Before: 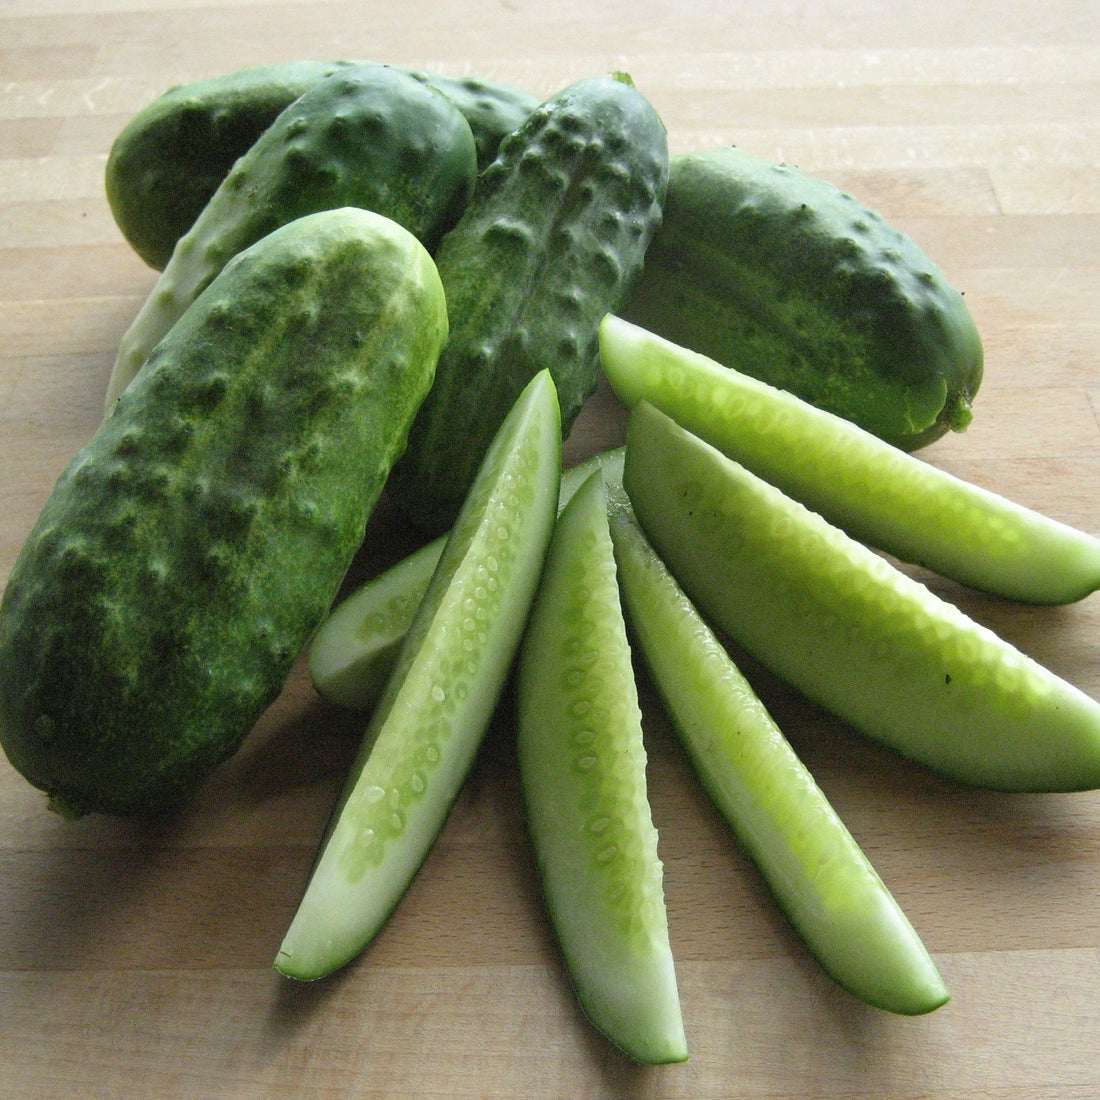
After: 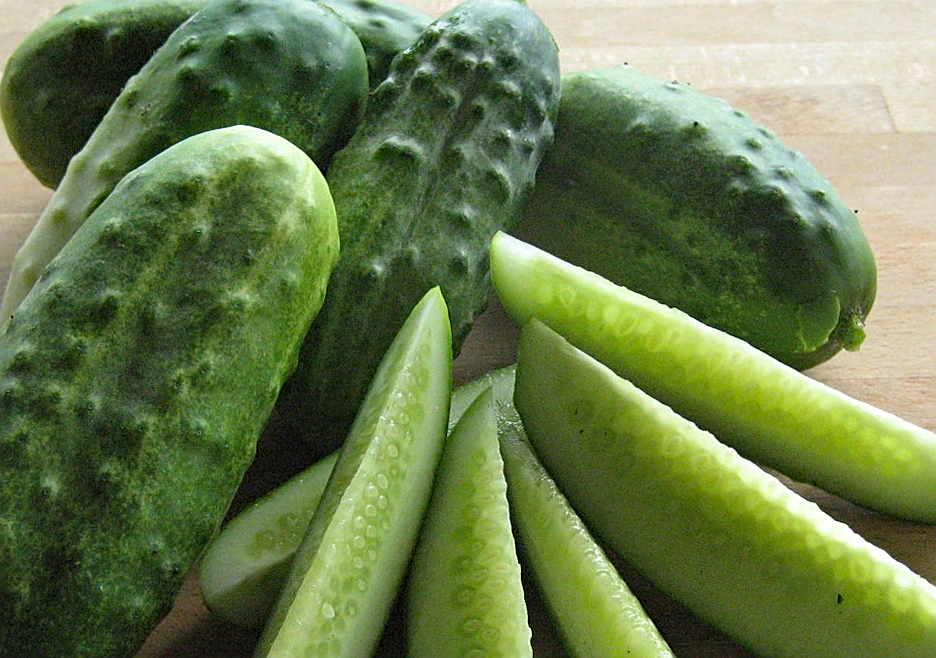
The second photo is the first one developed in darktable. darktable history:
sharpen: on, module defaults
haze removal: compatibility mode true, adaptive false
rotate and perspective: rotation 0.192°, lens shift (horizontal) -0.015, crop left 0.005, crop right 0.996, crop top 0.006, crop bottom 0.99
crop and rotate: left 9.345%, top 7.22%, right 4.982%, bottom 32.331%
